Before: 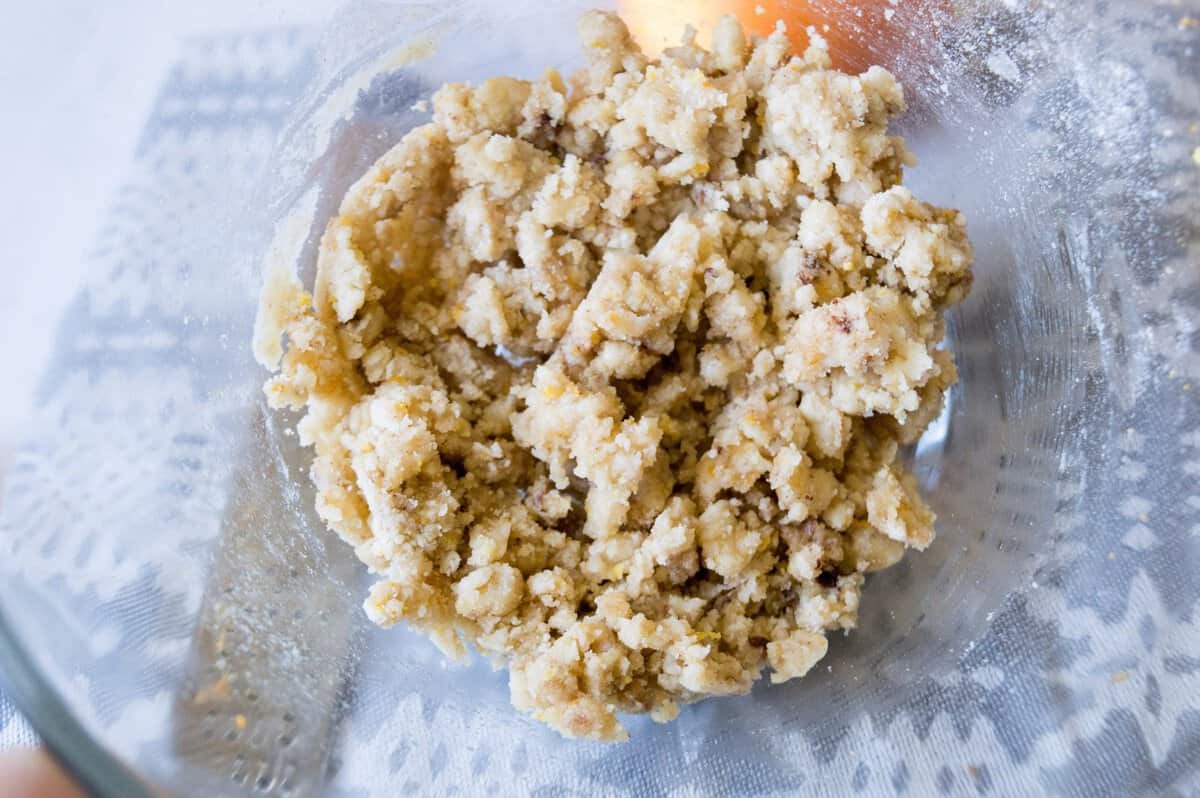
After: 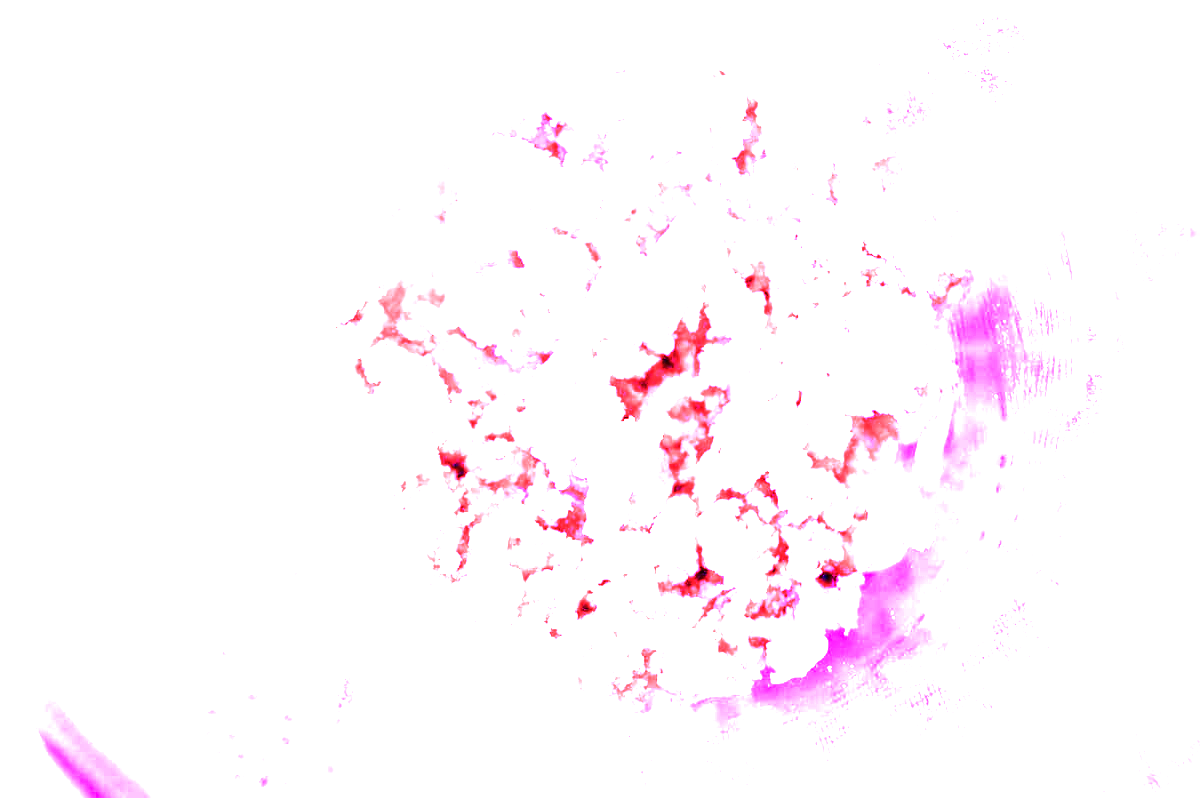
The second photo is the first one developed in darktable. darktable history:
white balance: red 8, blue 8
color calibration: output R [1.003, 0.027, -0.041, 0], output G [-0.018, 1.043, -0.038, 0], output B [0.071, -0.086, 1.017, 0], illuminant as shot in camera, x 0.359, y 0.362, temperature 4570.54 K
